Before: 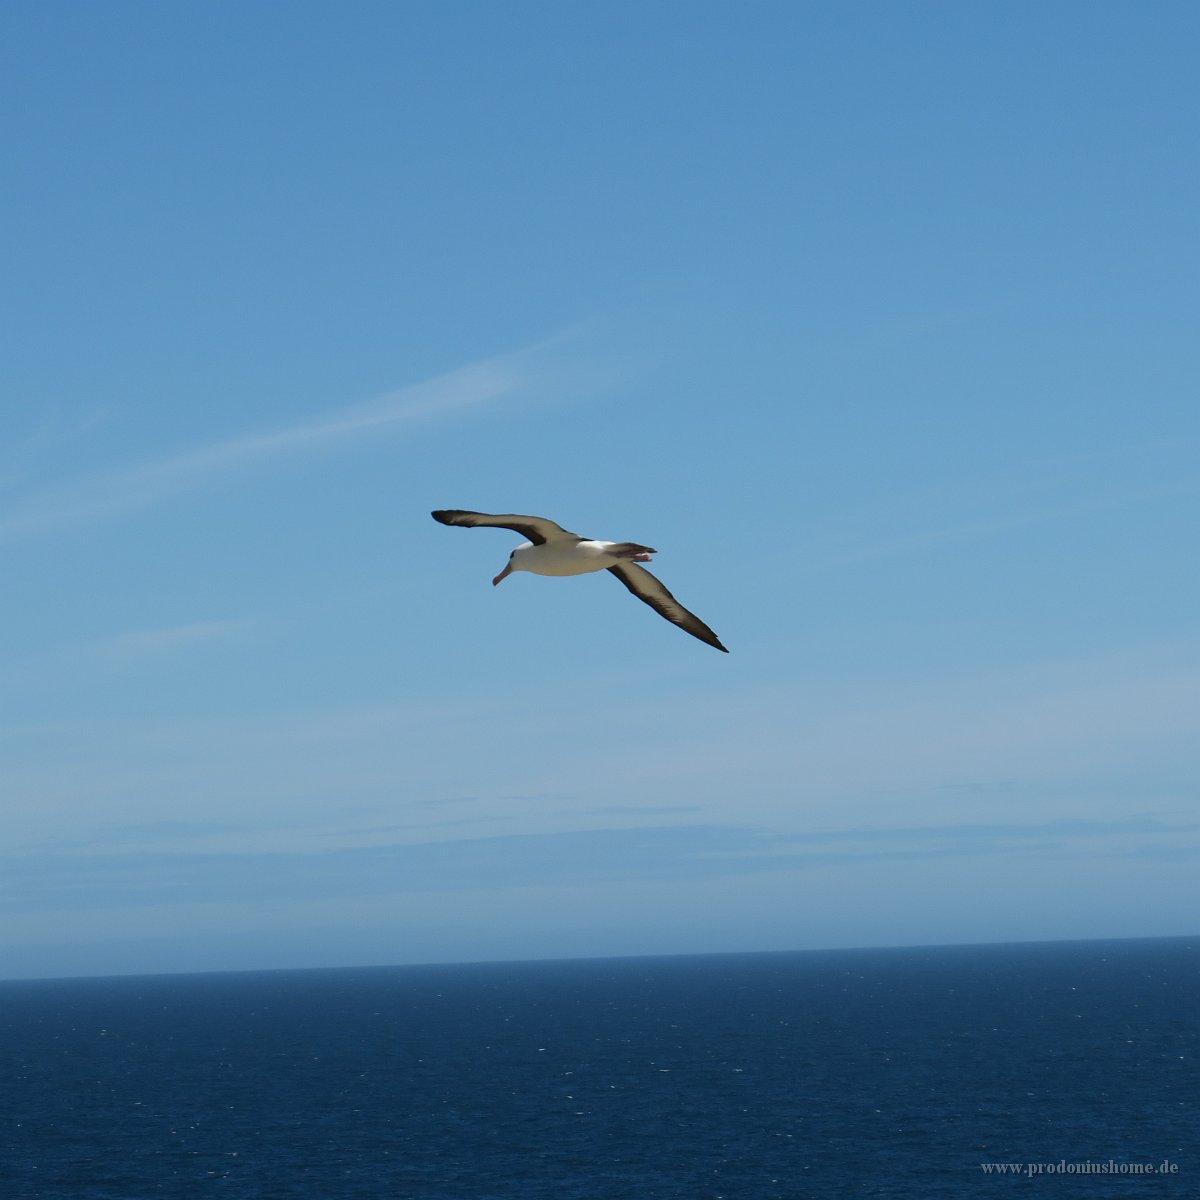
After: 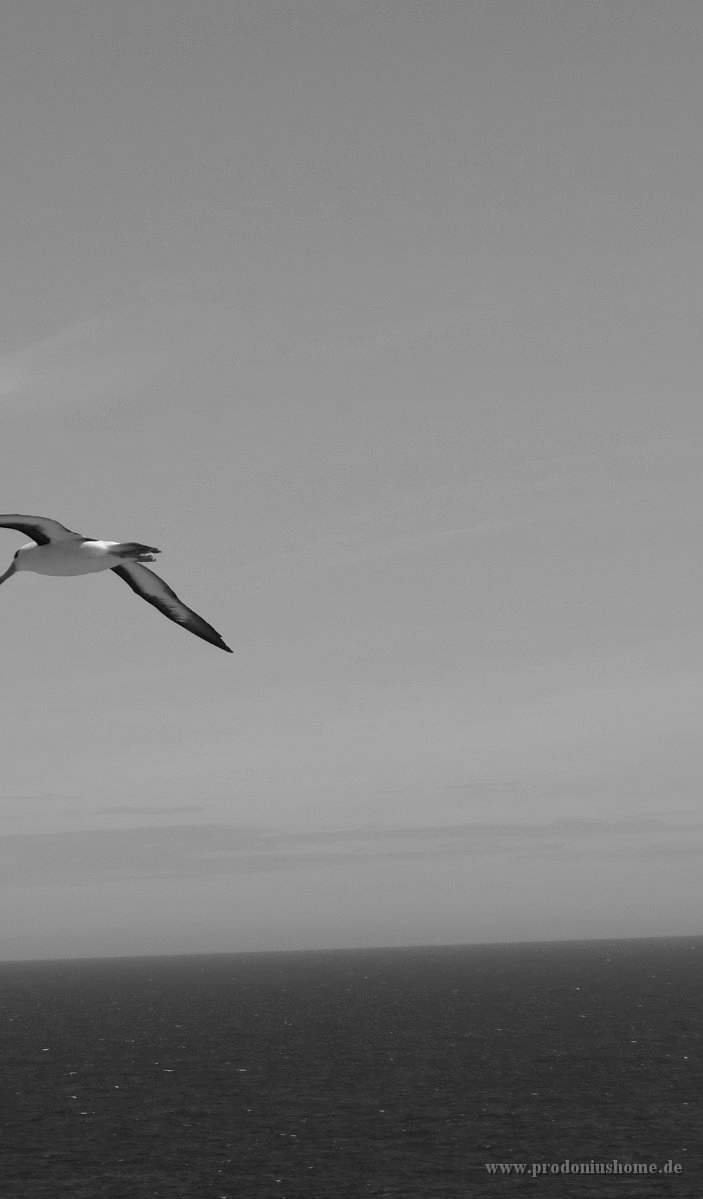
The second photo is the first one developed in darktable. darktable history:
shadows and highlights: shadows 10, white point adjustment 1, highlights -40
crop: left 41.402%
local contrast: highlights 100%, shadows 100%, detail 120%, midtone range 0.2
monochrome: on, module defaults
color calibration: illuminant as shot in camera, x 0.358, y 0.373, temperature 4628.91 K
